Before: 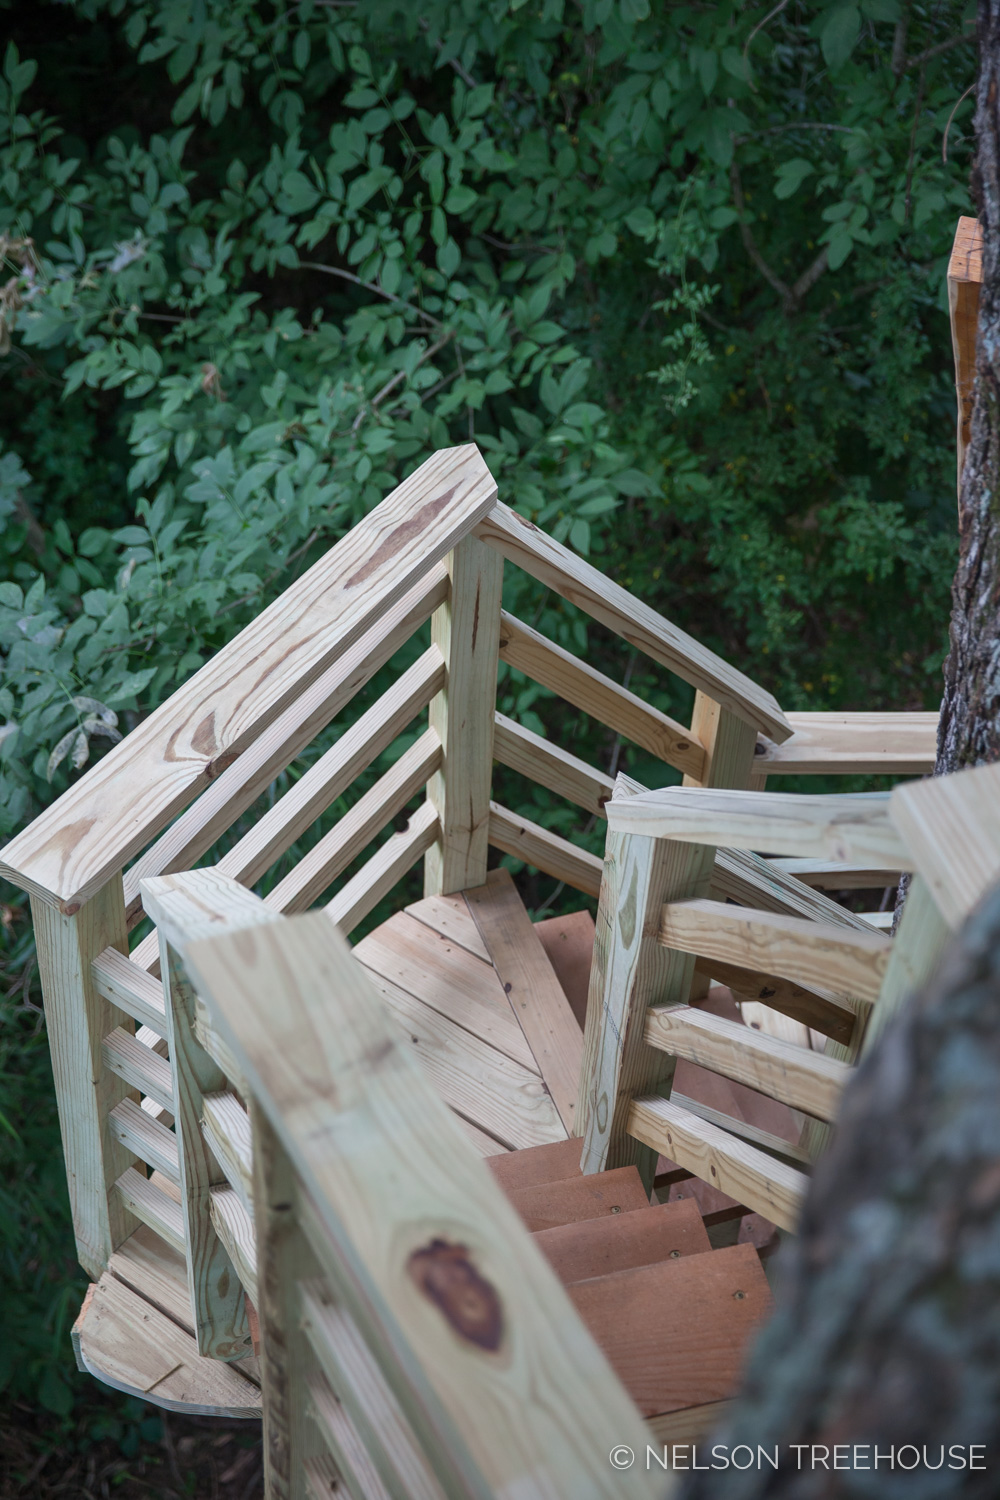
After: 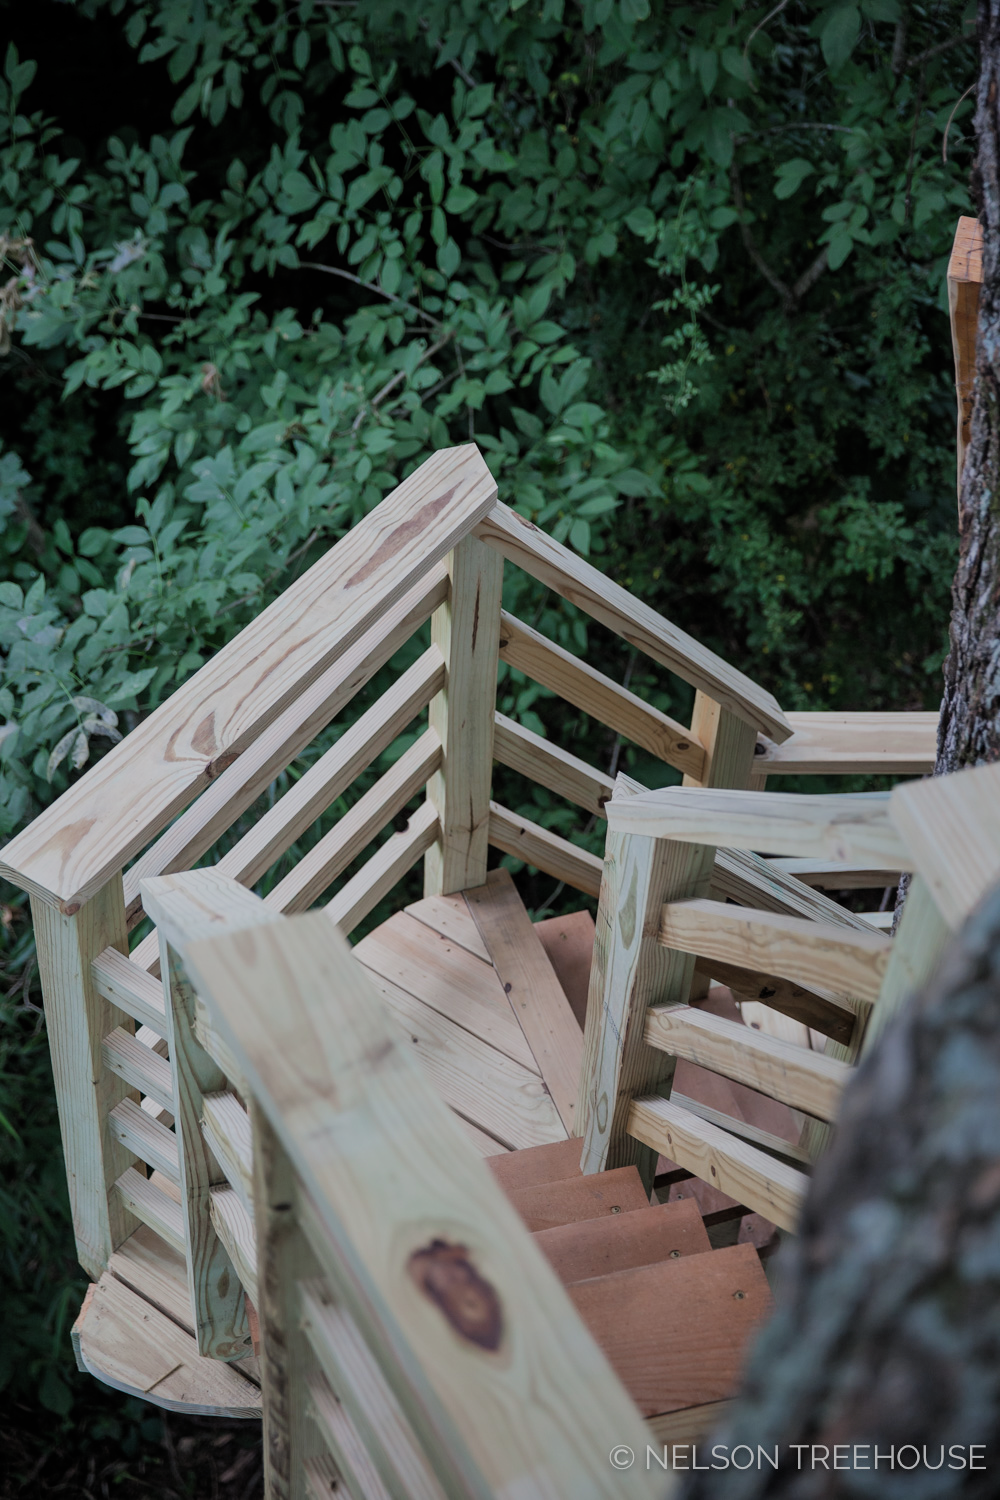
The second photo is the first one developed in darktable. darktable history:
filmic rgb: black relative exposure -6.93 EV, white relative exposure 5.66 EV, hardness 2.87, add noise in highlights 0.001, preserve chrominance max RGB, color science v3 (2019), use custom middle-gray values true, contrast in highlights soft
